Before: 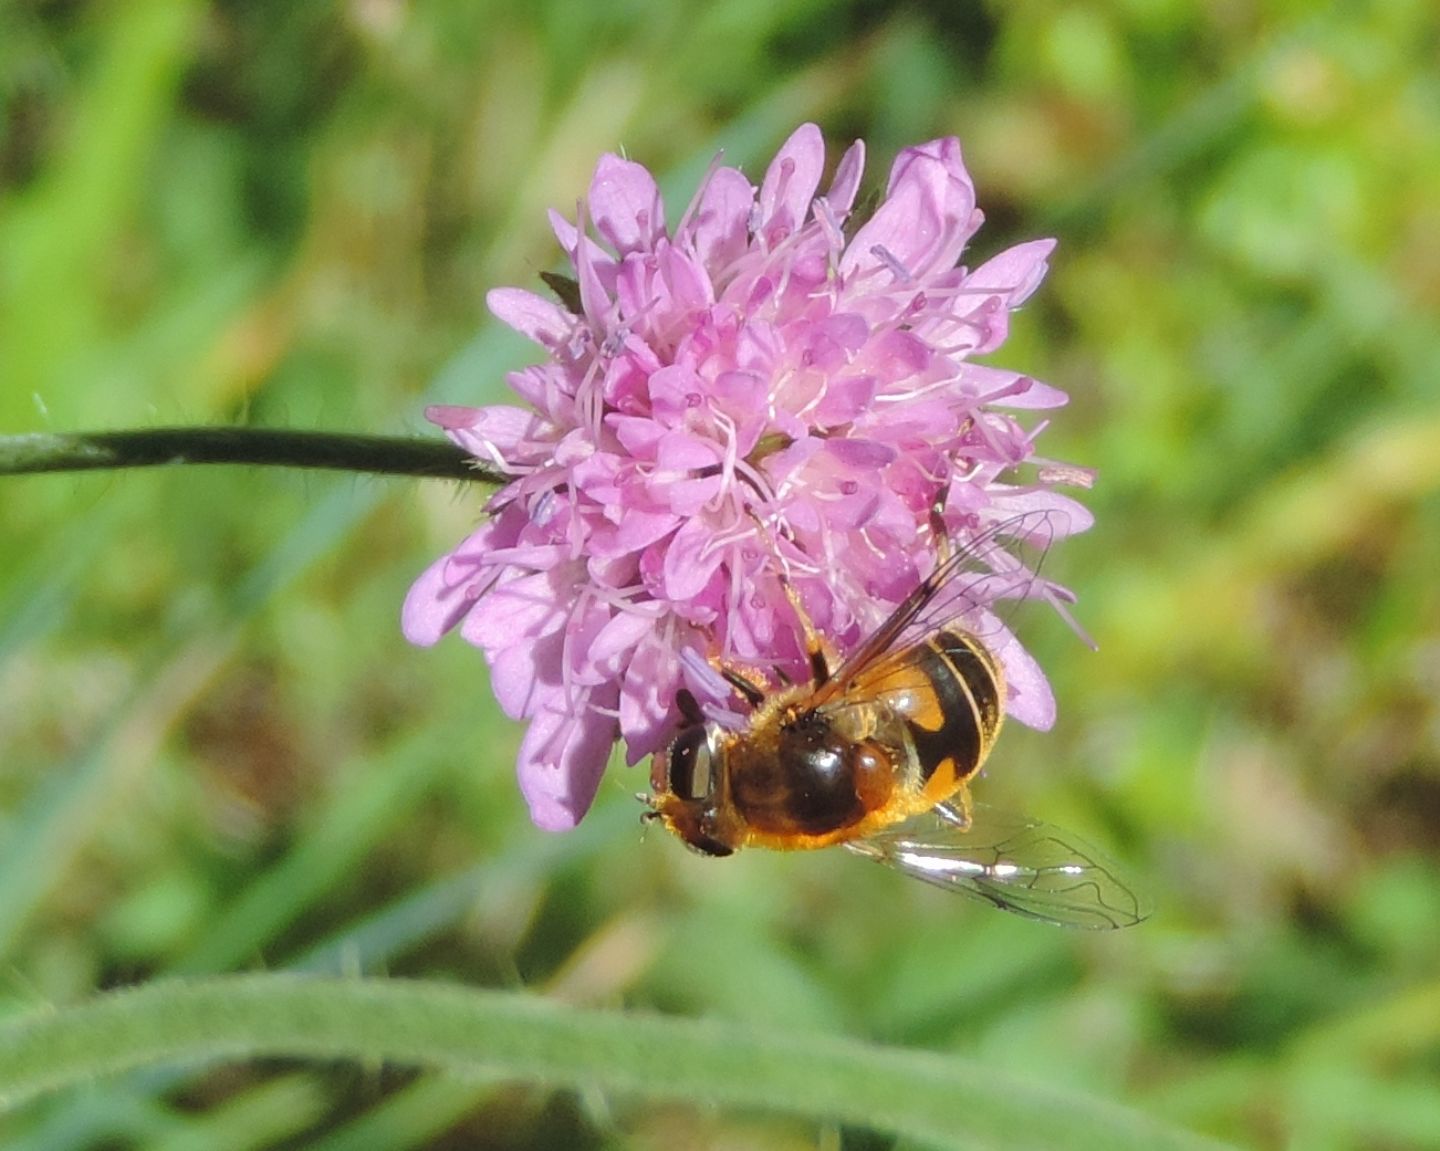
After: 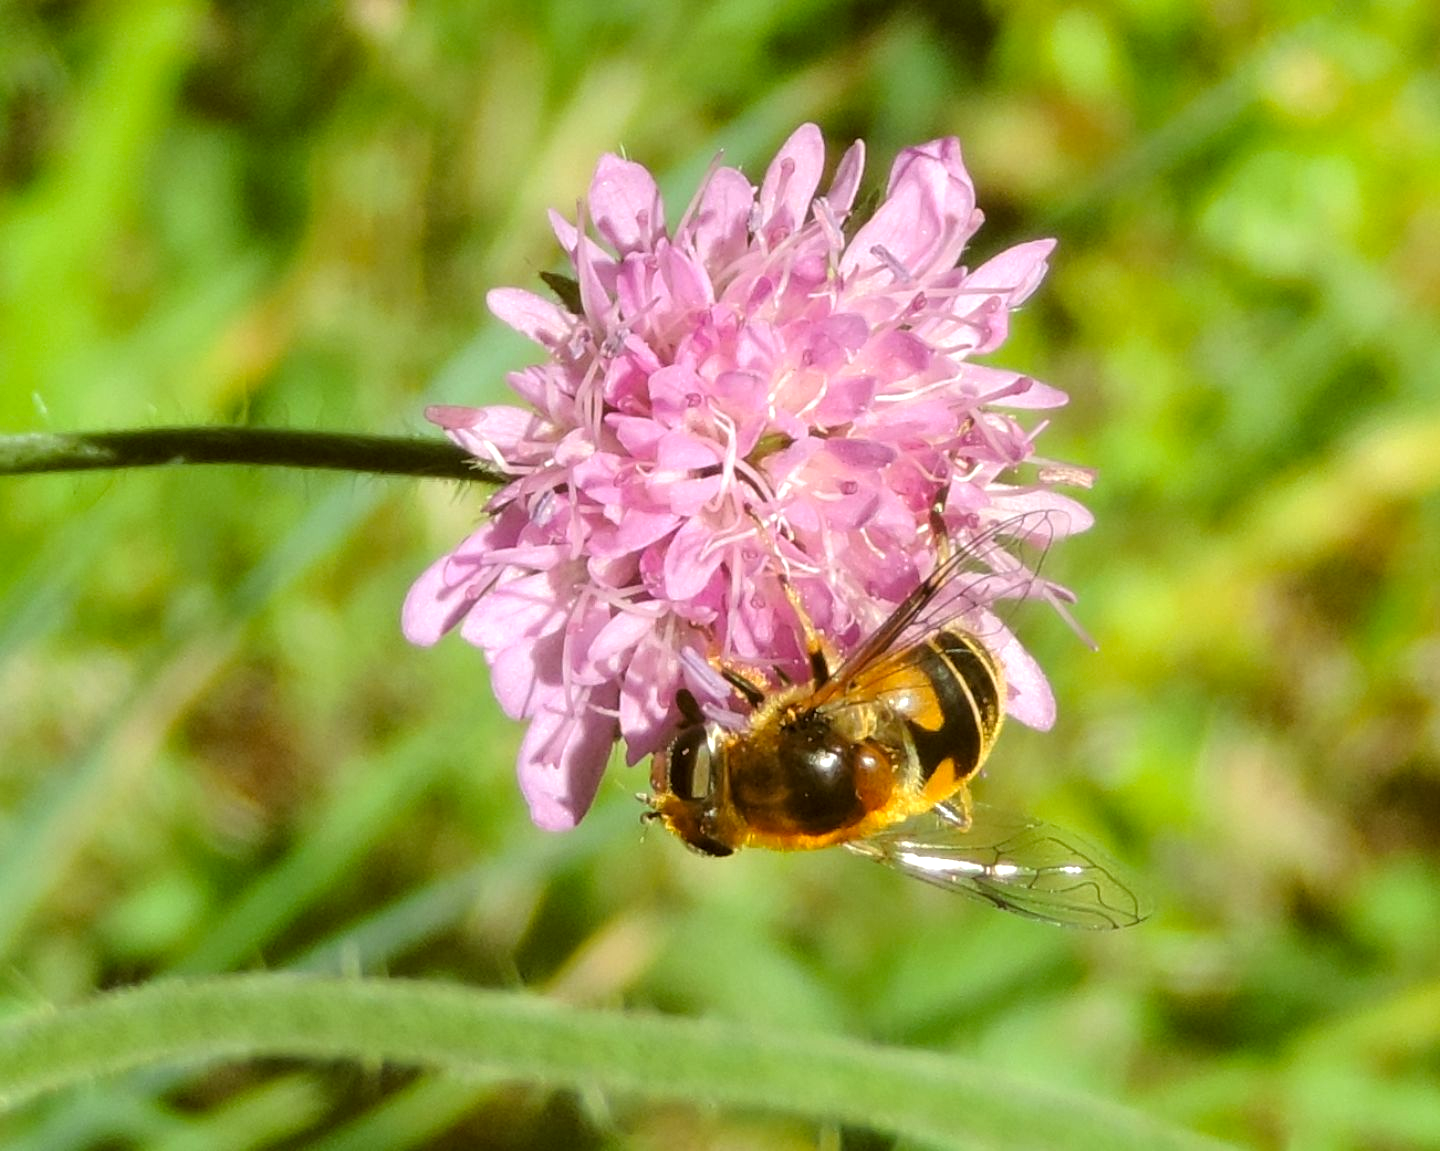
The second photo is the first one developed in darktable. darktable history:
color correction: highlights a* -1.75, highlights b* 10.09, shadows a* 0.694, shadows b* 18.57
levels: levels [0.055, 0.477, 0.9]
